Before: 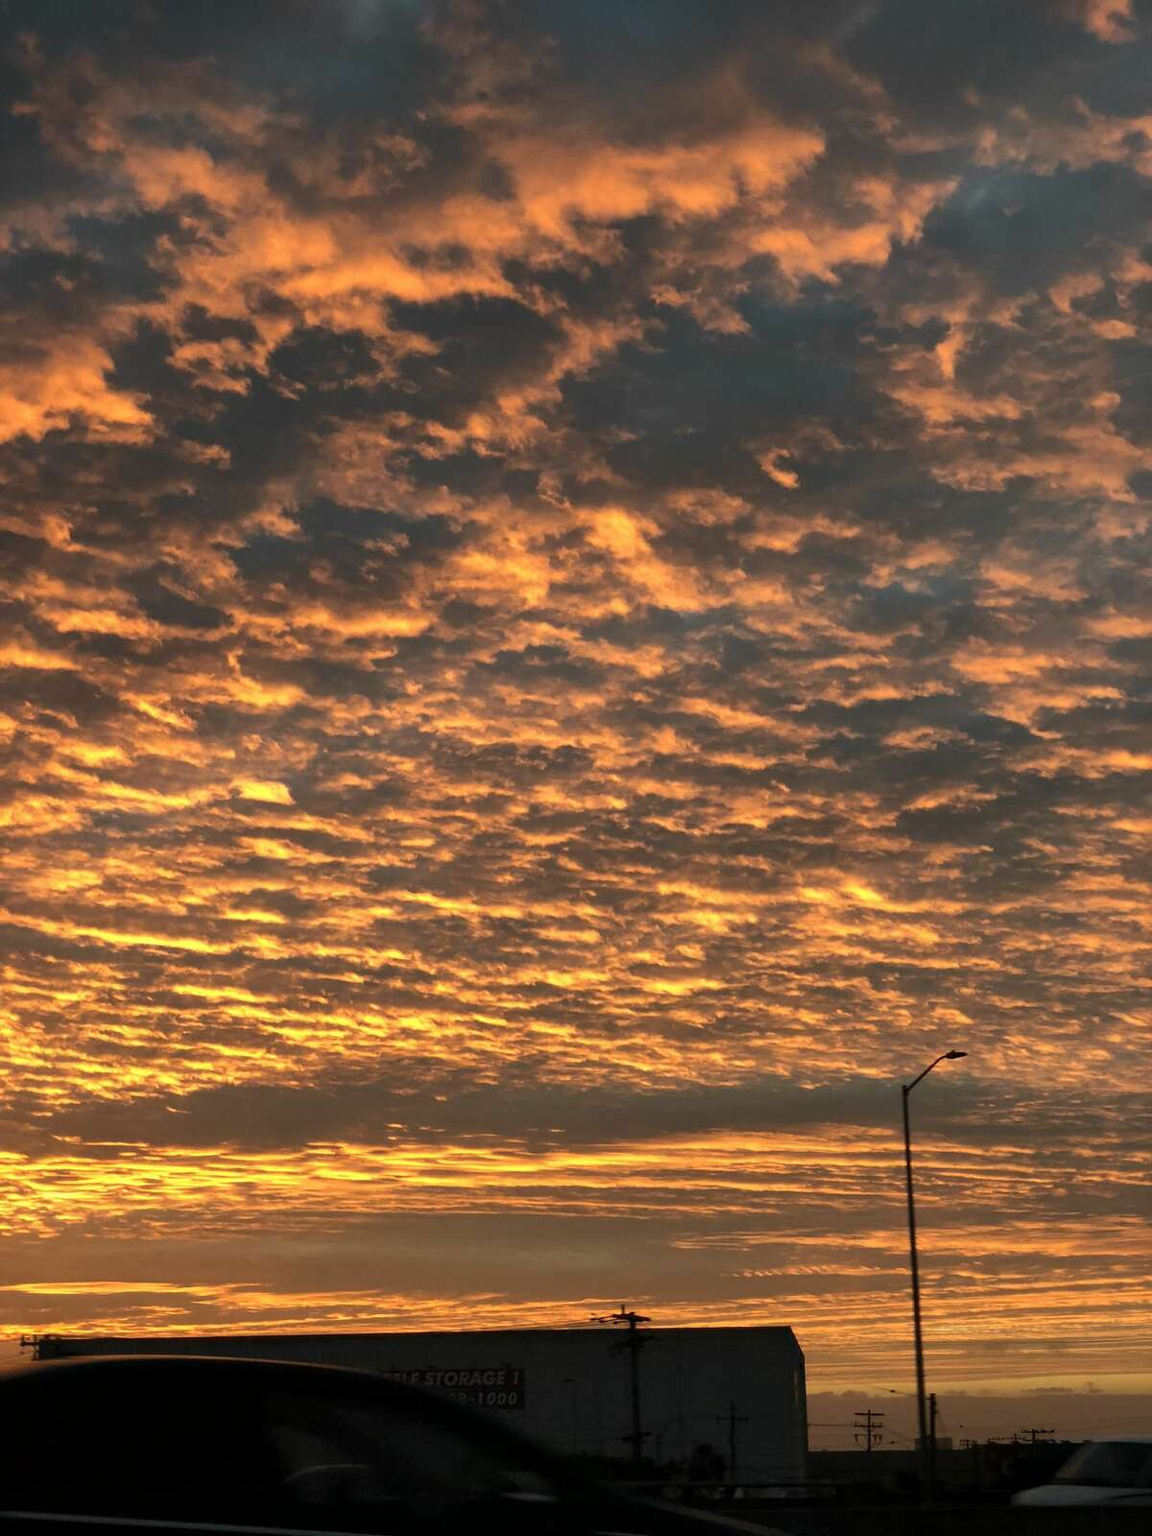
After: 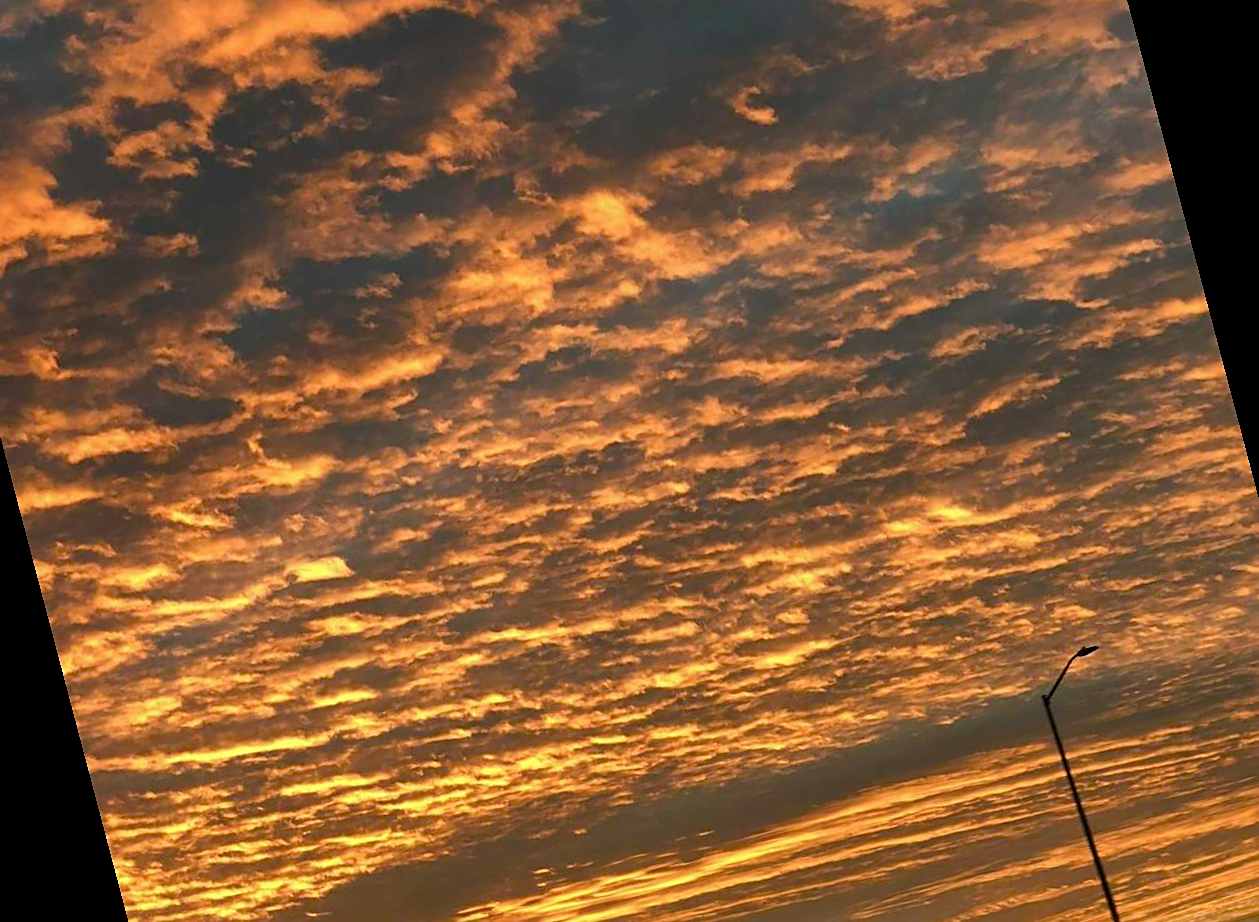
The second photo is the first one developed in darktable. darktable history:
exposure: exposure -0.048 EV, compensate highlight preservation false
tone equalizer: on, module defaults
sharpen: on, module defaults
rotate and perspective: rotation -14.8°, crop left 0.1, crop right 0.903, crop top 0.25, crop bottom 0.748
color balance rgb: perceptual saturation grading › global saturation 20%, perceptual saturation grading › highlights -25%, perceptual saturation grading › shadows 25%
